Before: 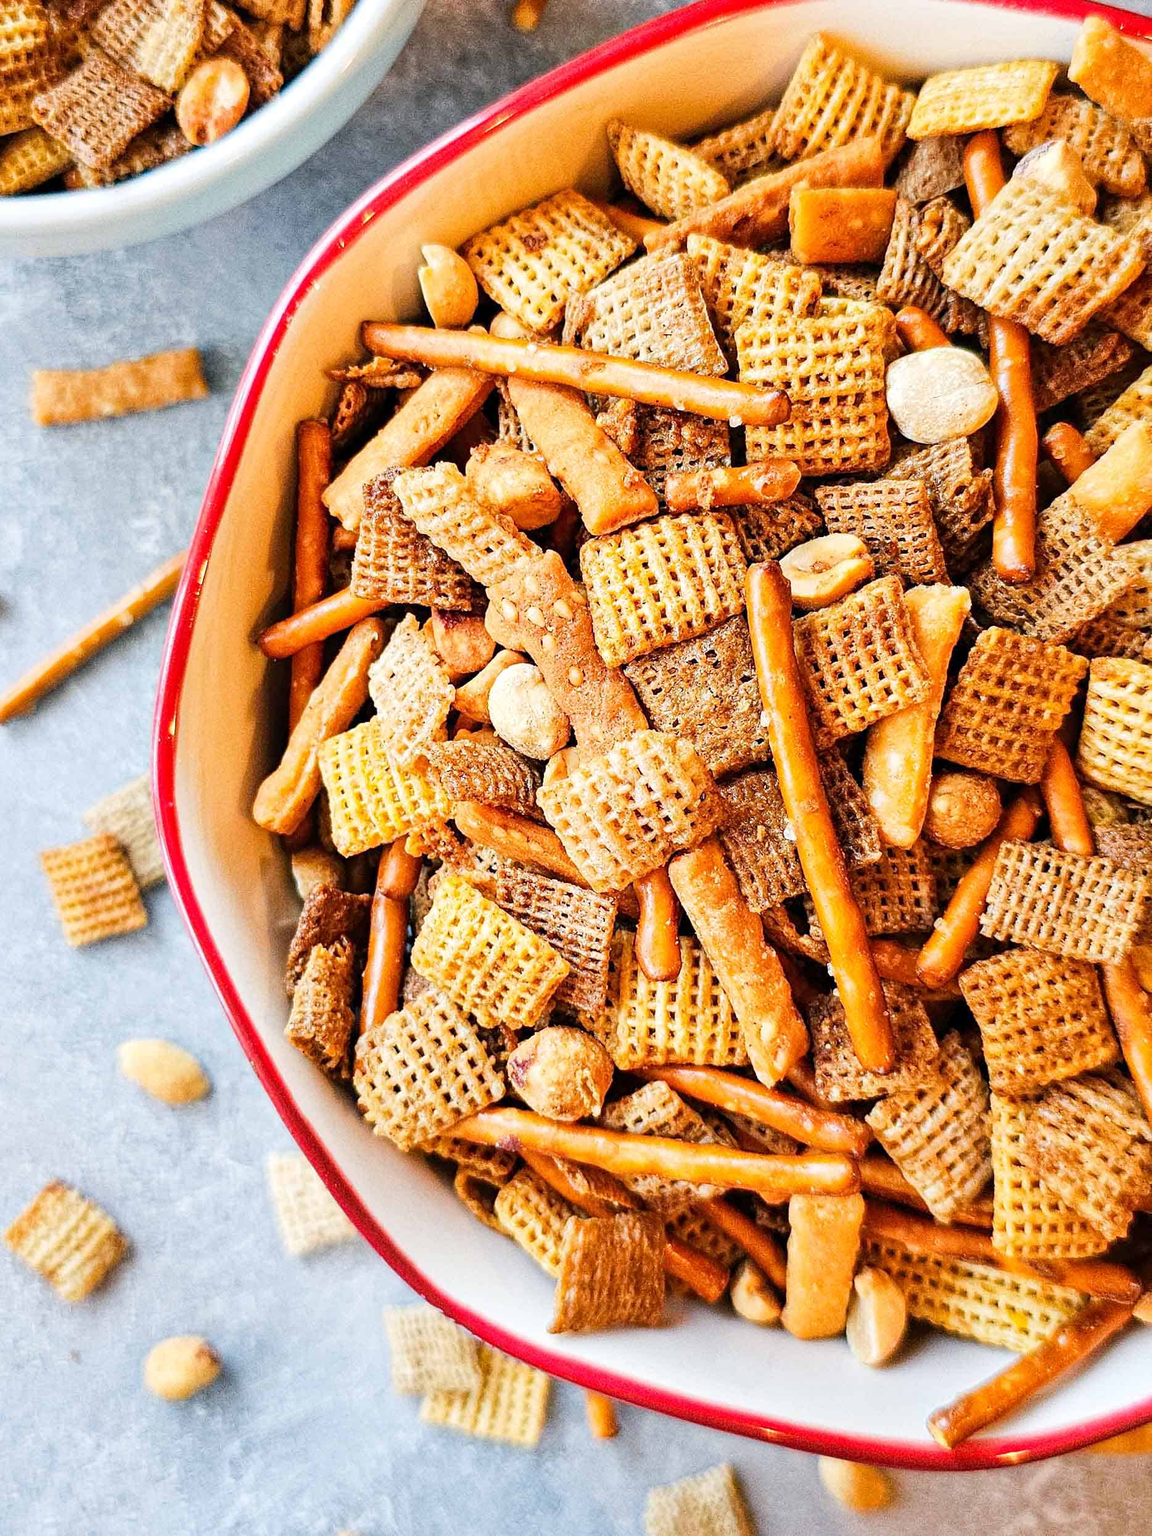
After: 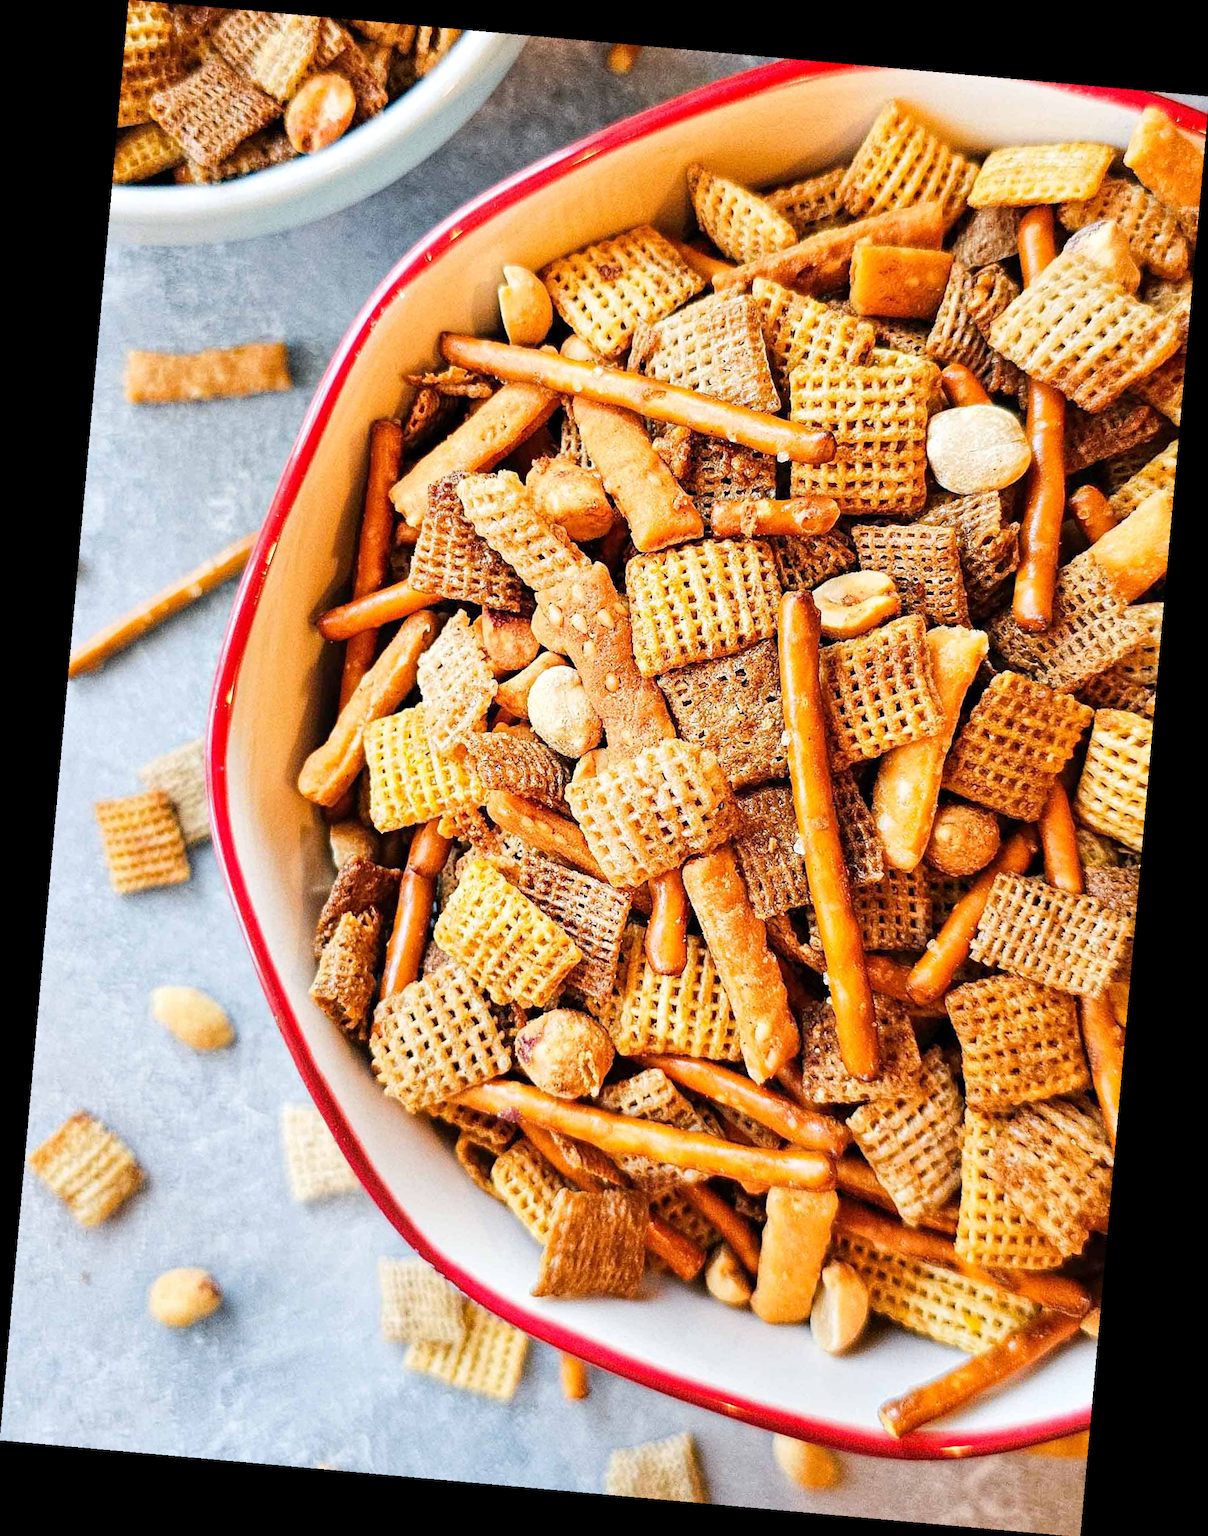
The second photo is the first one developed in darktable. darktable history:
rotate and perspective: rotation 5.12°, automatic cropping off
white balance: emerald 1
tone equalizer: on, module defaults
